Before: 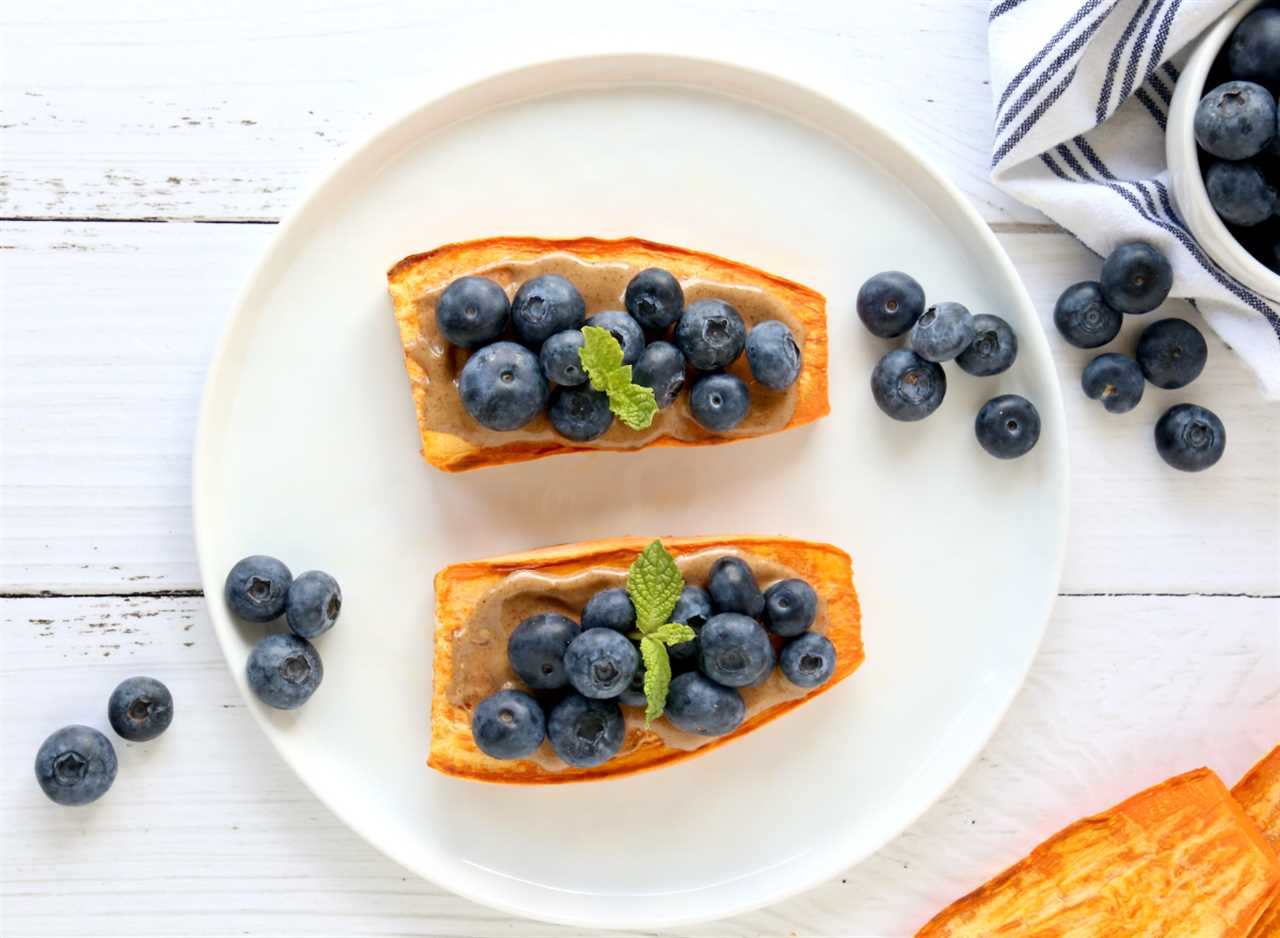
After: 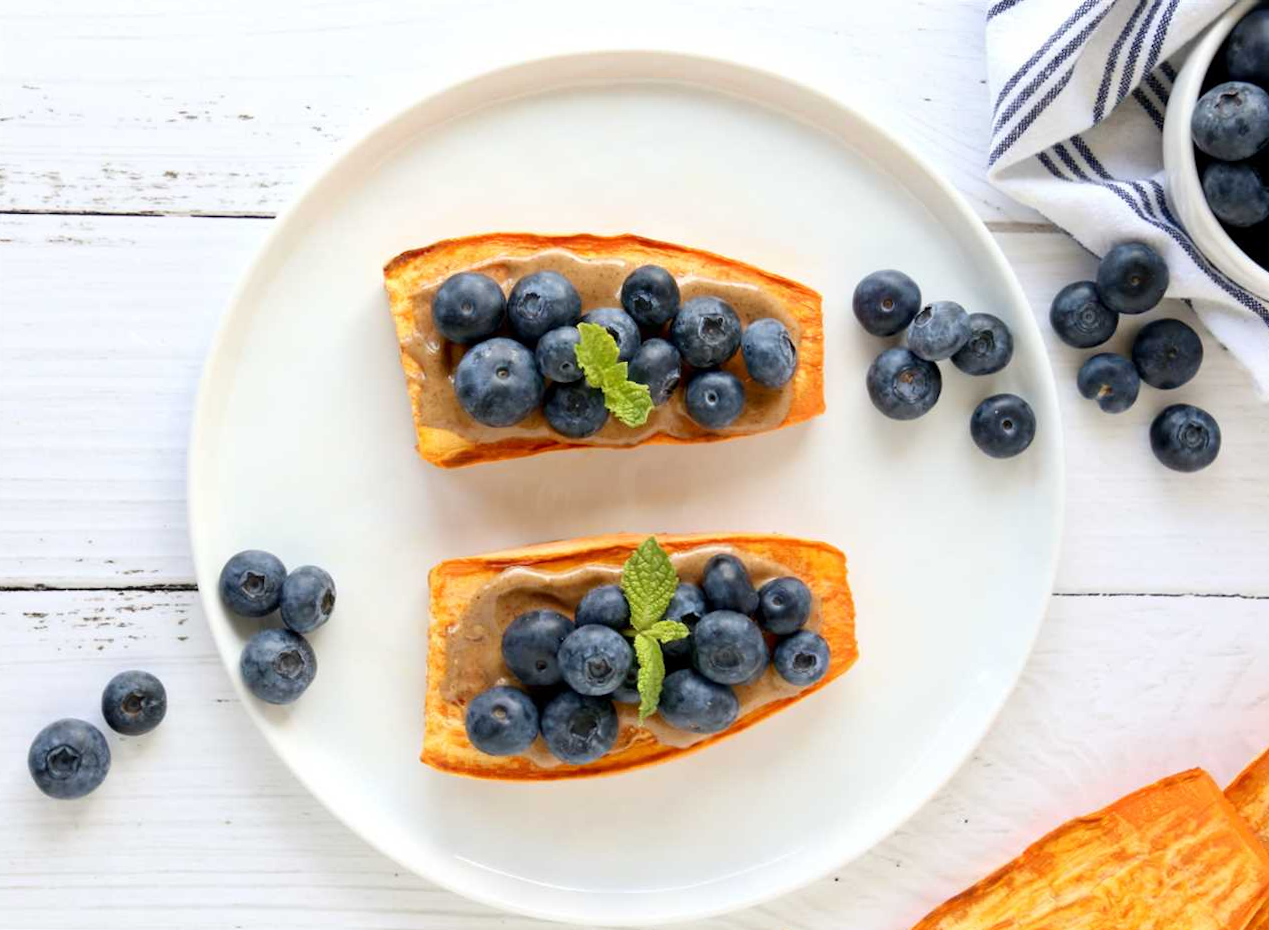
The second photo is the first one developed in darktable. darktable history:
crop and rotate: angle -0.356°
